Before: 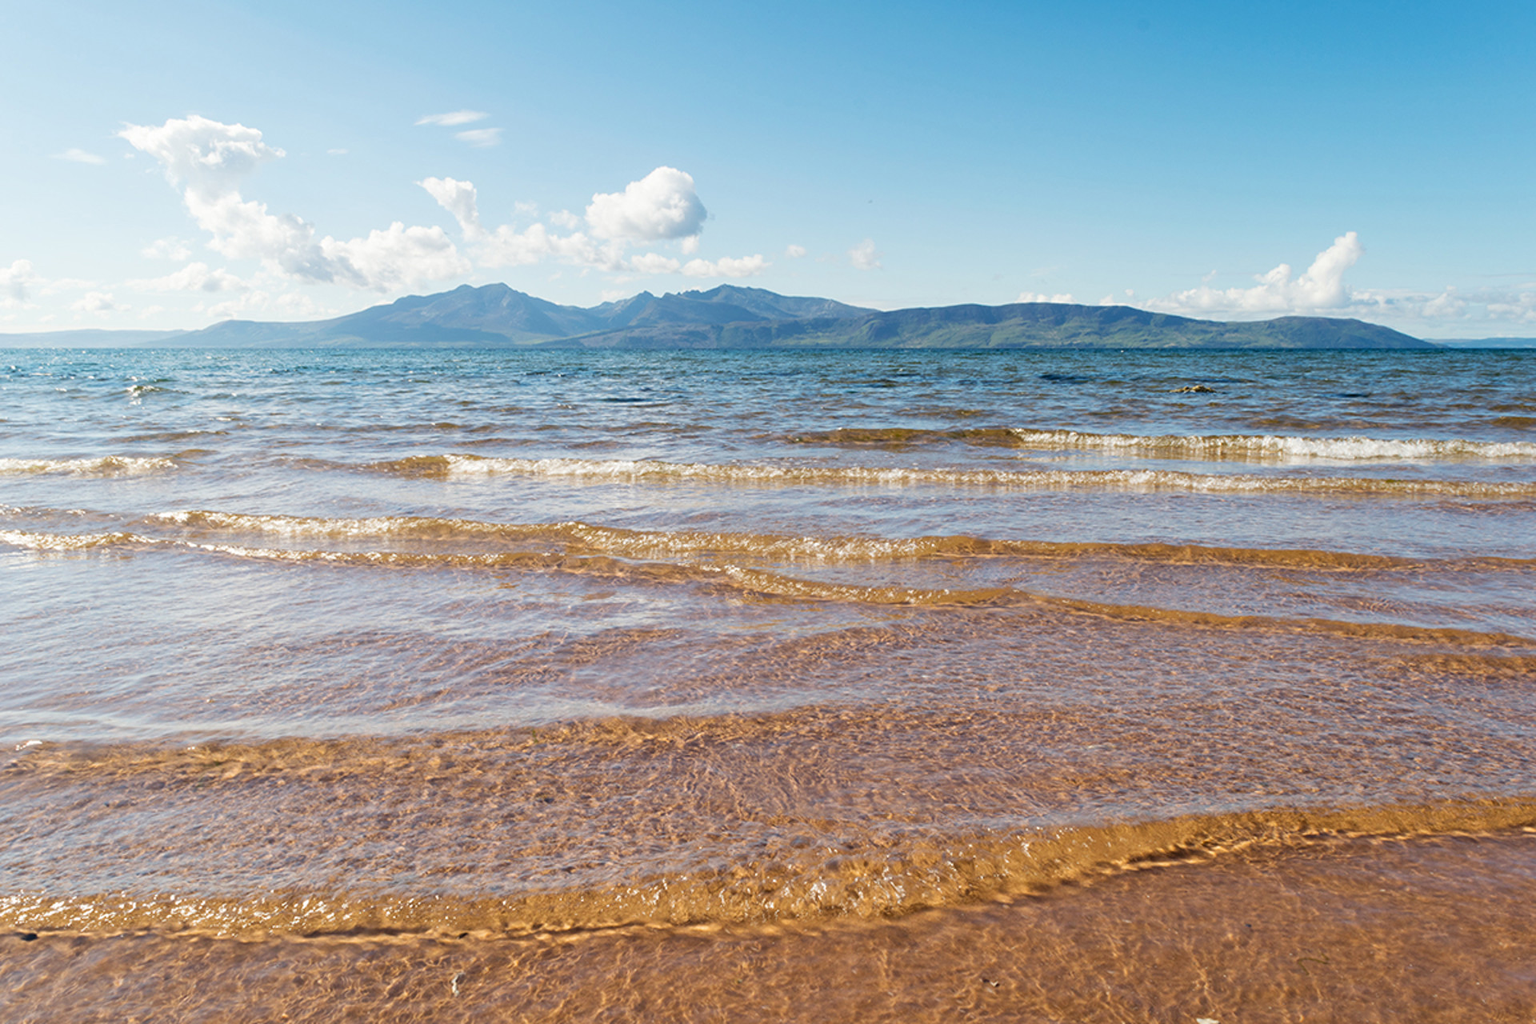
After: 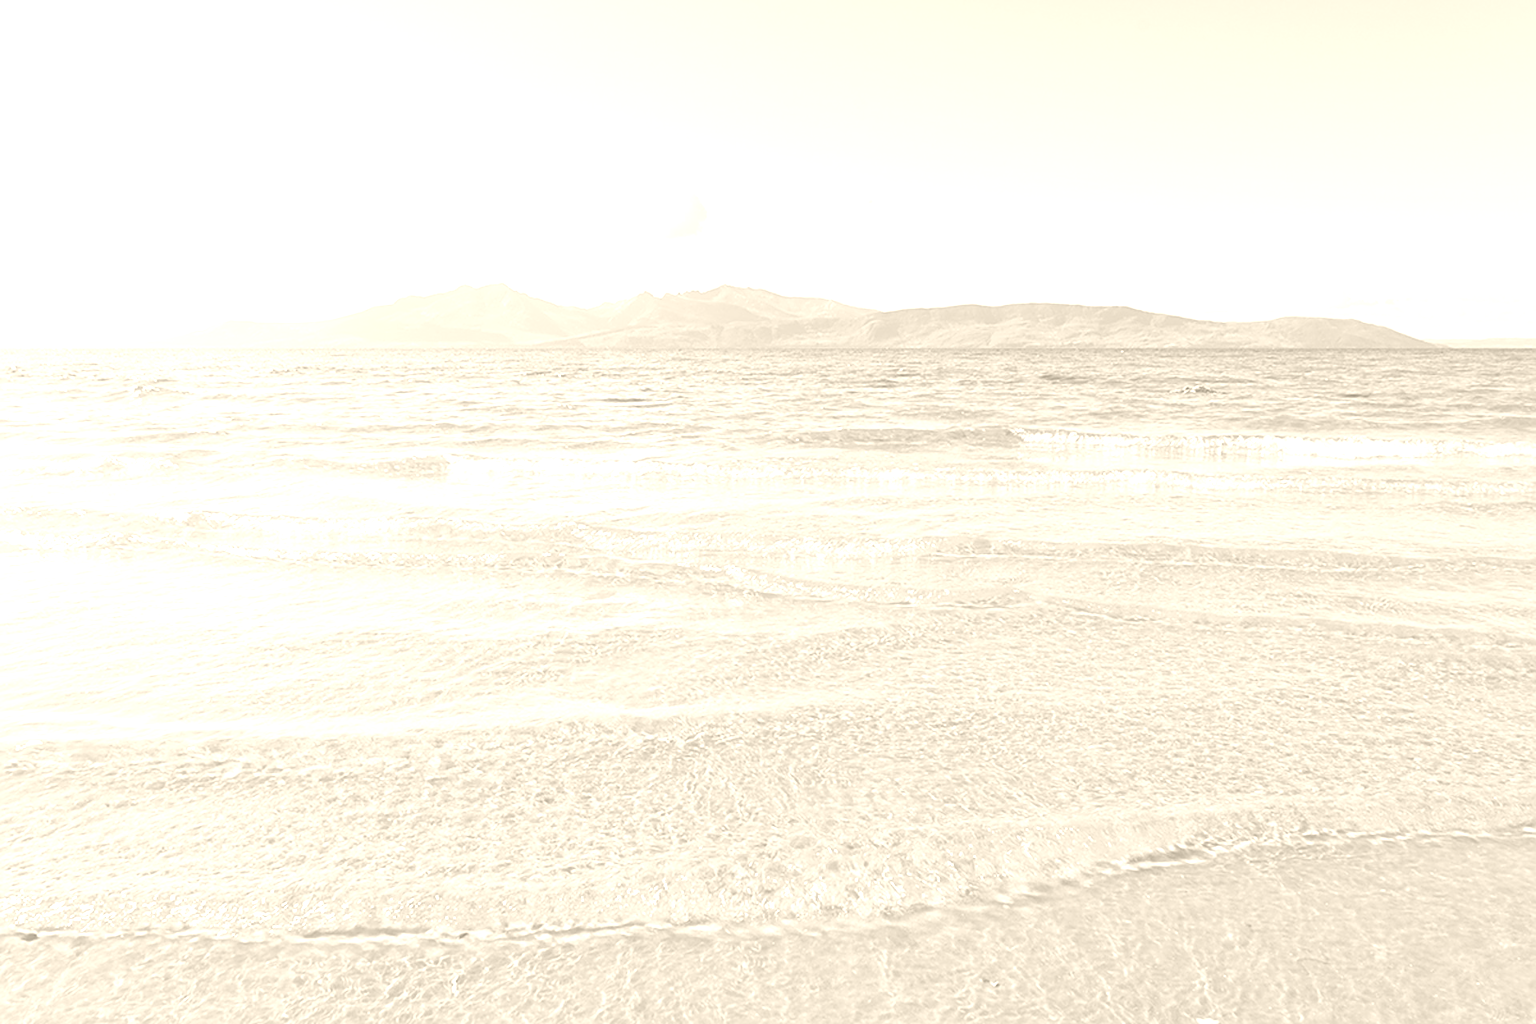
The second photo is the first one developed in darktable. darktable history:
colorize: hue 36°, saturation 71%, lightness 80.79%
sharpen: on, module defaults
